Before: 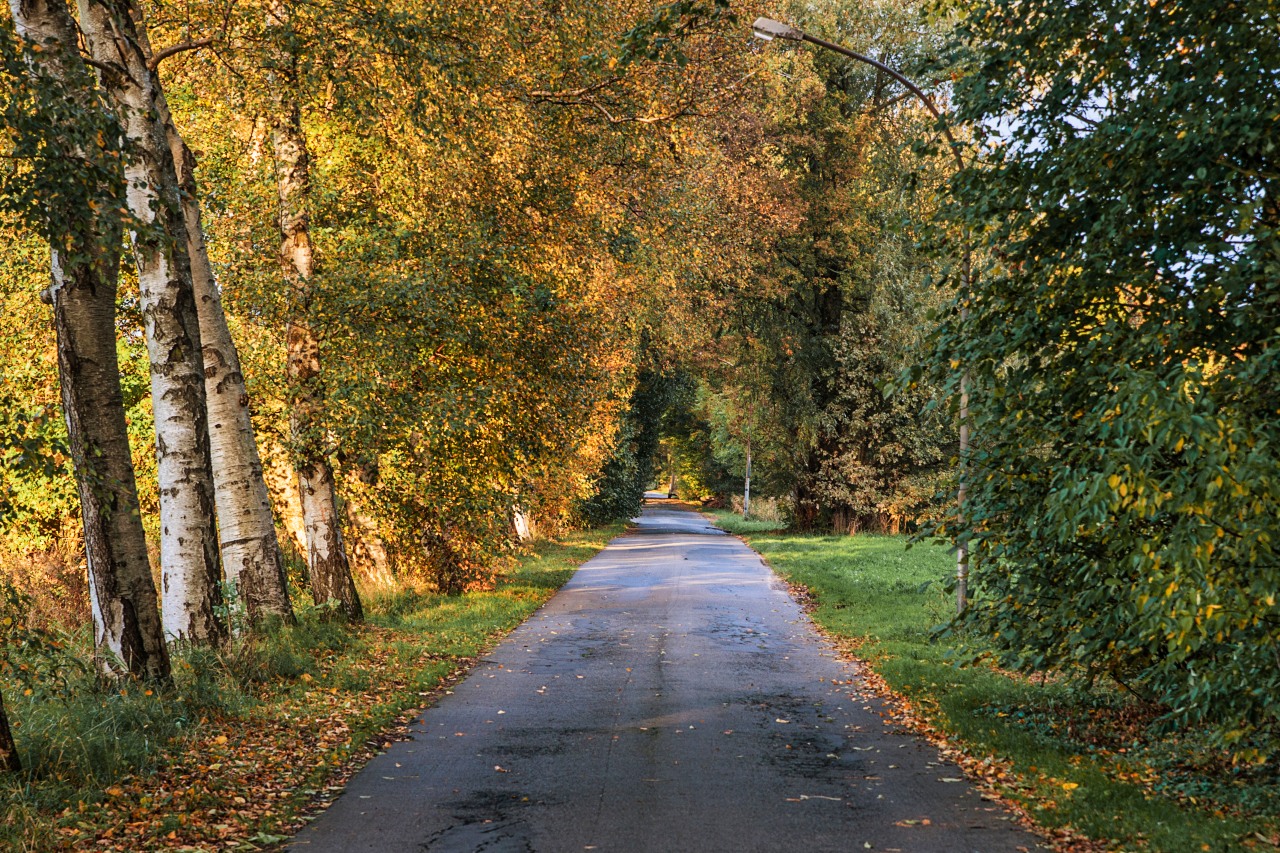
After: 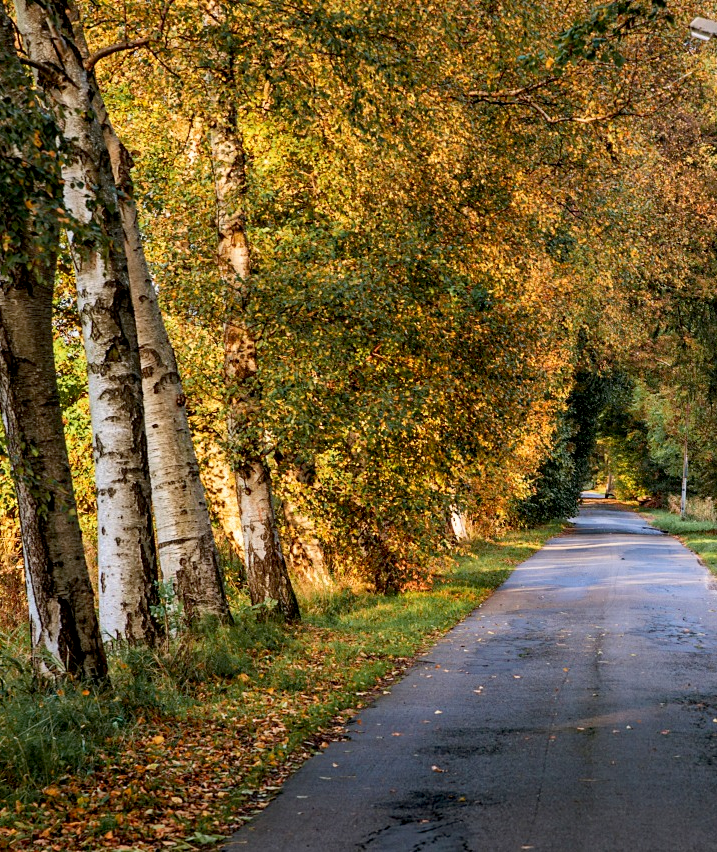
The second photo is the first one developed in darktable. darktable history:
exposure: black level correction 0.01, exposure 0.016 EV, compensate highlight preservation false
crop: left 4.967%, right 38.944%
